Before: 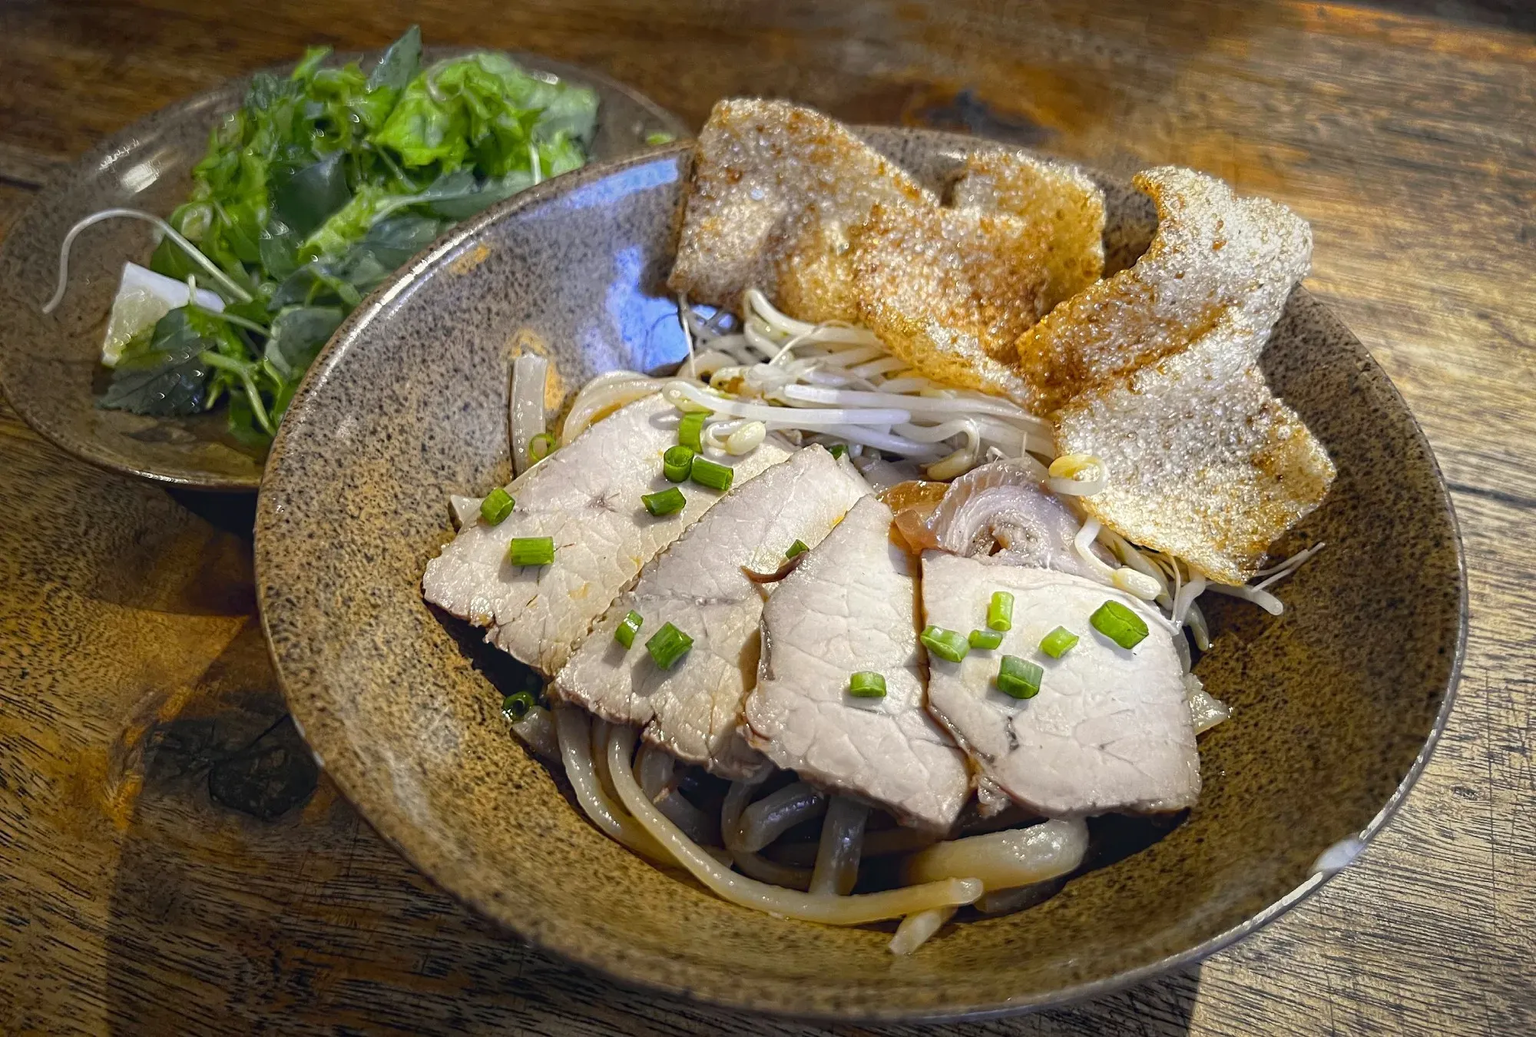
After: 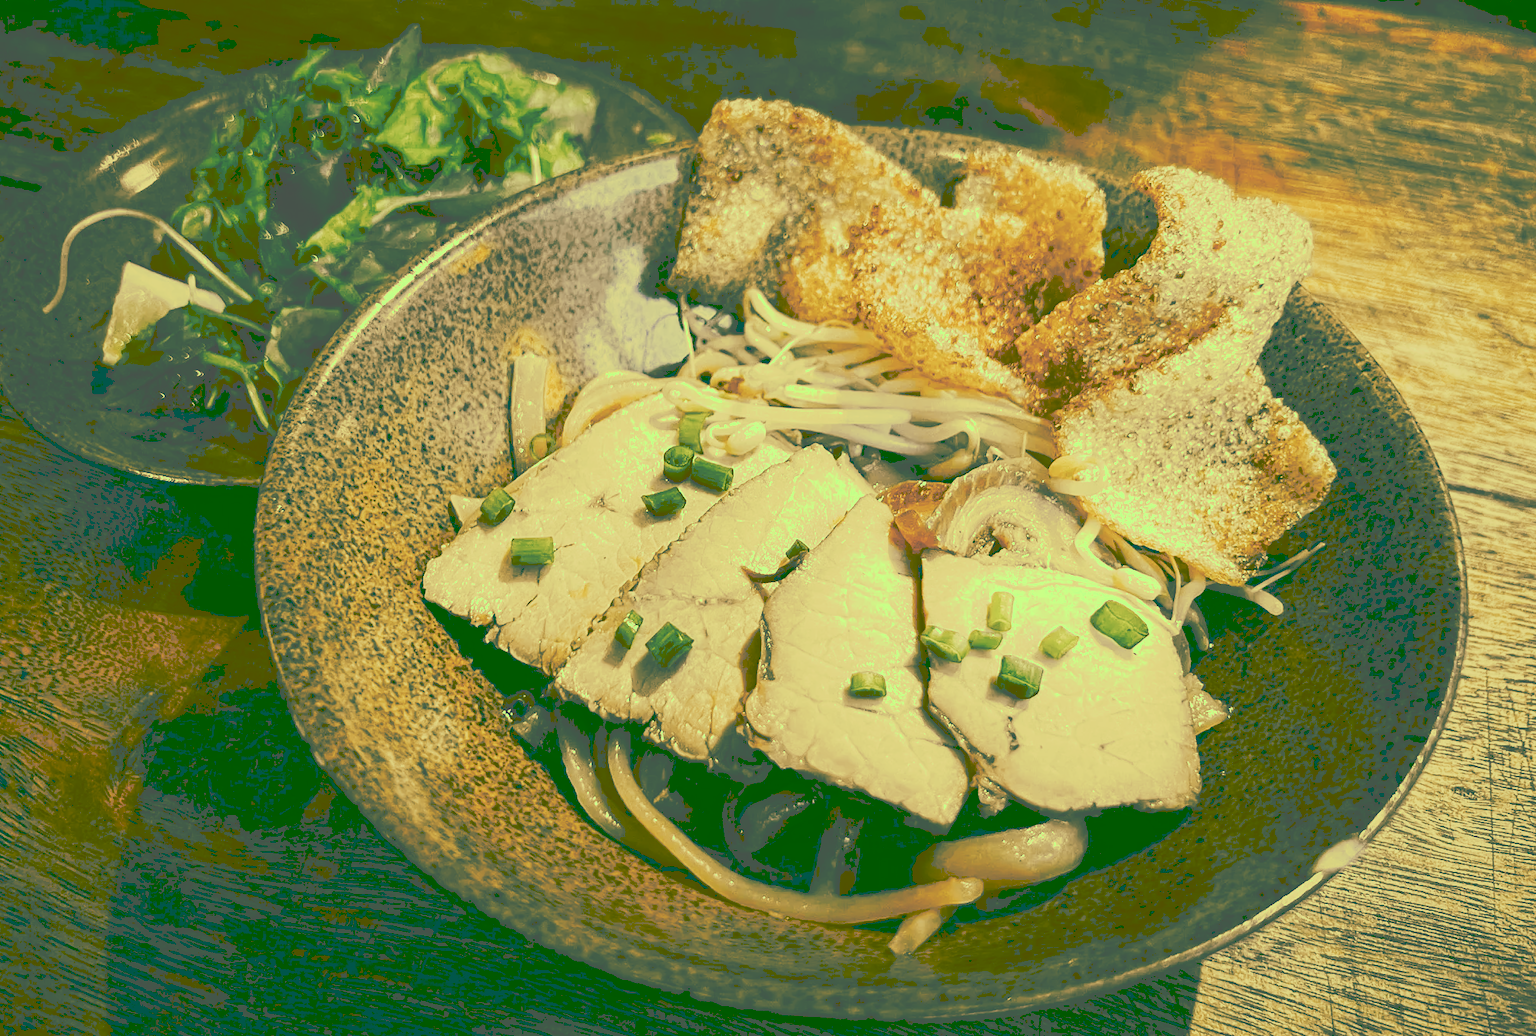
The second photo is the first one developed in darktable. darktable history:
tone curve: curves: ch0 [(0, 0) (0.003, 0.319) (0.011, 0.319) (0.025, 0.319) (0.044, 0.319) (0.069, 0.319) (0.1, 0.32) (0.136, 0.322) (0.177, 0.328) (0.224, 0.338) (0.277, 0.361) (0.335, 0.395) (0.399, 0.451) (0.468, 0.549) (0.543, 0.657) (0.623, 0.739) (0.709, 0.799) (0.801, 0.846) (0.898, 0.867) (1, 1)], preserve colors none
color look up table: target L [94.49, 90.26, 96.2, 86.26, 75.5, 66.6, 62.74, 55.6, 54.79, 39.99, 24.89, 17, 203.02, 82.56, 67.71, 70.21, 70.76, 60.95, 52.17, 42.13, 51.25, 37.23, 34.99, 21.93, 17.4, 17, 97.26, 86.87, 70.7, 83.59, 74.43, 68.58, 66.48, 74.95, 45.94, 40.75, 40.33, 51.18, 34.08, 38.03, 27.65, 19.06, 20.49, 20.56, 80.64, 73.79, 52.97, 45, 23.93], target a [-31.51, -21.84, -41.02, -41.77, -27.29, -2.997, -30.36, -11.56, -17.71, -41.26, -72.03, -54.18, 0, 0.141, 18.74, 20.26, 19.79, 43.12, 3.054, -4.28, 33.04, 14.06, 10.04, -65.93, -55.1, -54.18, -31.54, -9.252, -2.902, -2.568, -3.359, -1.31, 10.01, 2.062, 38.04, 5.215, -9.07, 15.76, -17.74, 14.85, -7.55, -59.29, -62.86, -62.99, -26.92, -12.34, -10.01, -17.29, -70.18], target b [75.73, 67.52, 75.73, 61.13, 43.05, 38.64, 38.6, 47.51, 24.35, 68.04, 42.1, 28.54, -0.002, 54.21, 52.52, 41.56, 38.25, 56.34, 21.93, 71.75, 46.02, 63.26, 59.53, 36.99, 29.22, 28.54, 76.28, 59.23, 37.35, 53.43, 37.76, 31.46, 31.41, 38.65, 16.08, 13.43, 0.012, 10.6, 34.71, -12.24, -16.02, 32.04, 34.46, 34.55, 49.69, 36.62, 12.82, 15.96, 40.33], num patches 49
